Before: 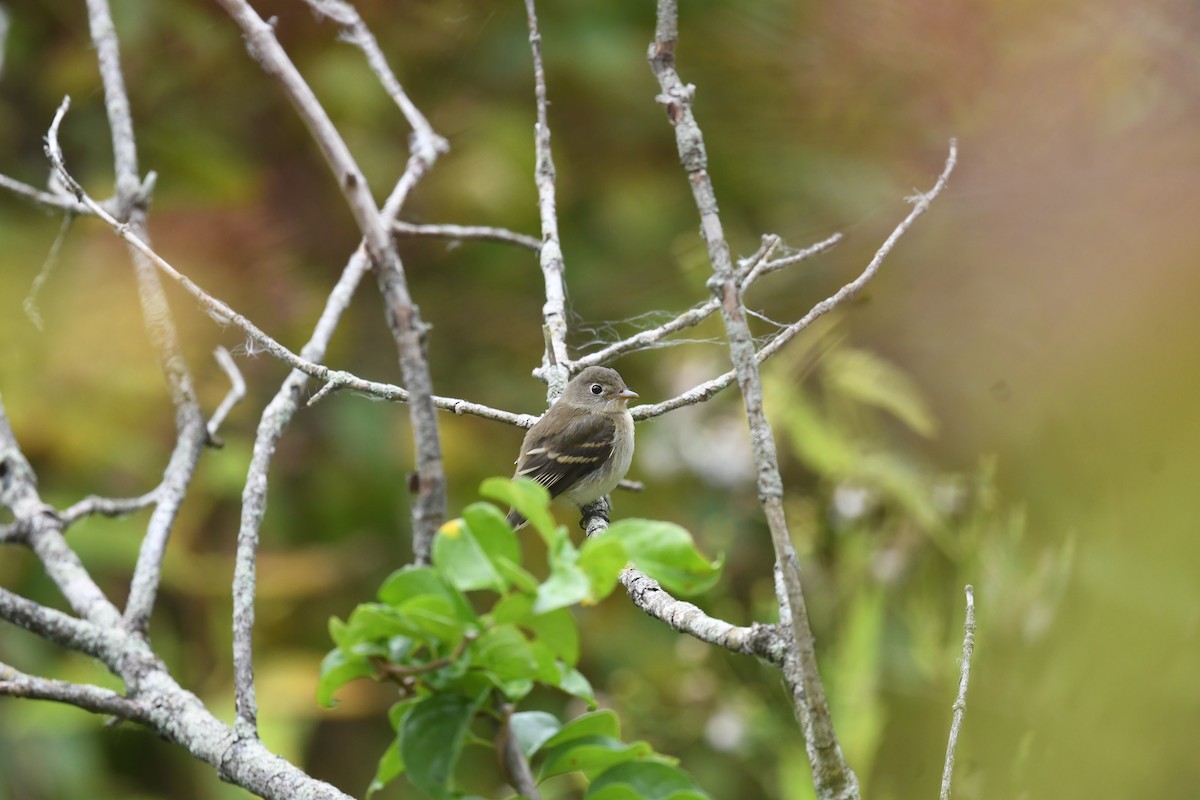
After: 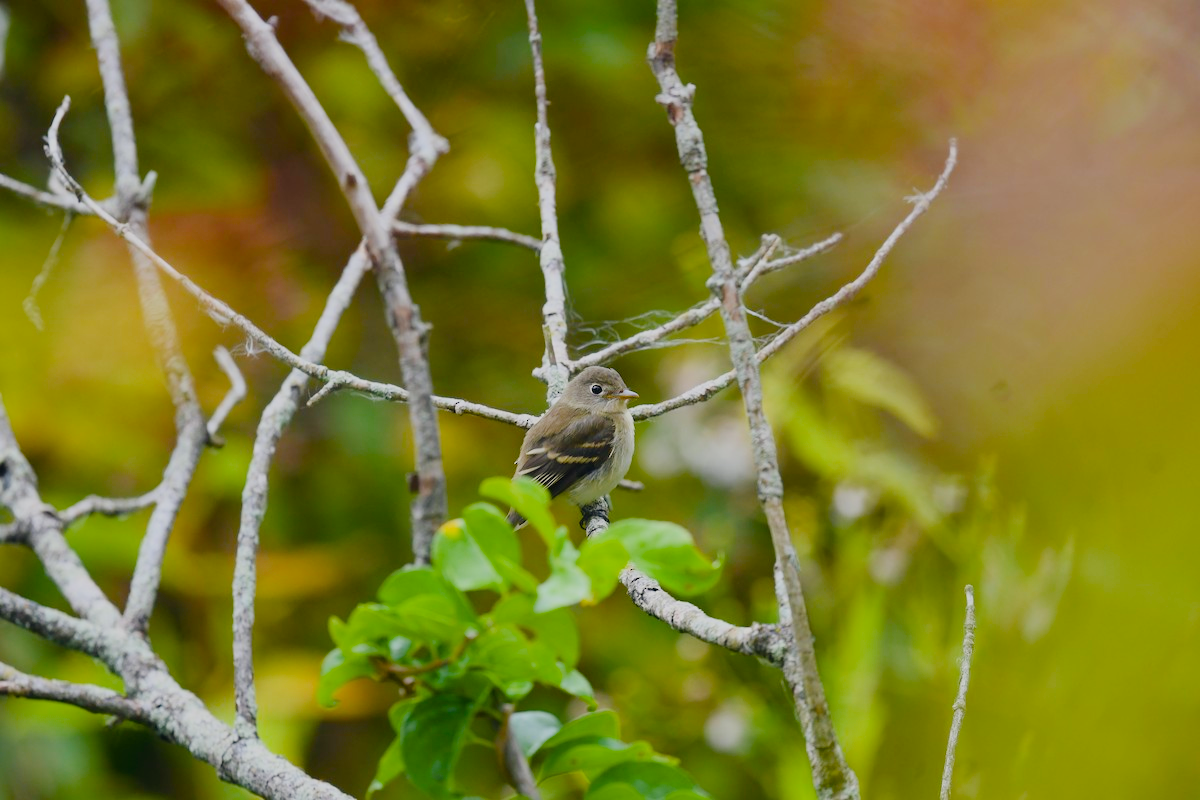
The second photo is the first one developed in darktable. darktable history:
filmic rgb: black relative exposure -16 EV, white relative exposure 6.87 EV, hardness 4.71
color balance rgb: shadows lift › chroma 1.012%, shadows lift › hue 240.73°, global offset › chroma 0.067%, global offset › hue 254.1°, linear chroma grading › global chroma 15.356%, perceptual saturation grading › global saturation 35.009%, perceptual saturation grading › highlights -25.238%, perceptual saturation grading › shadows 49.491%
